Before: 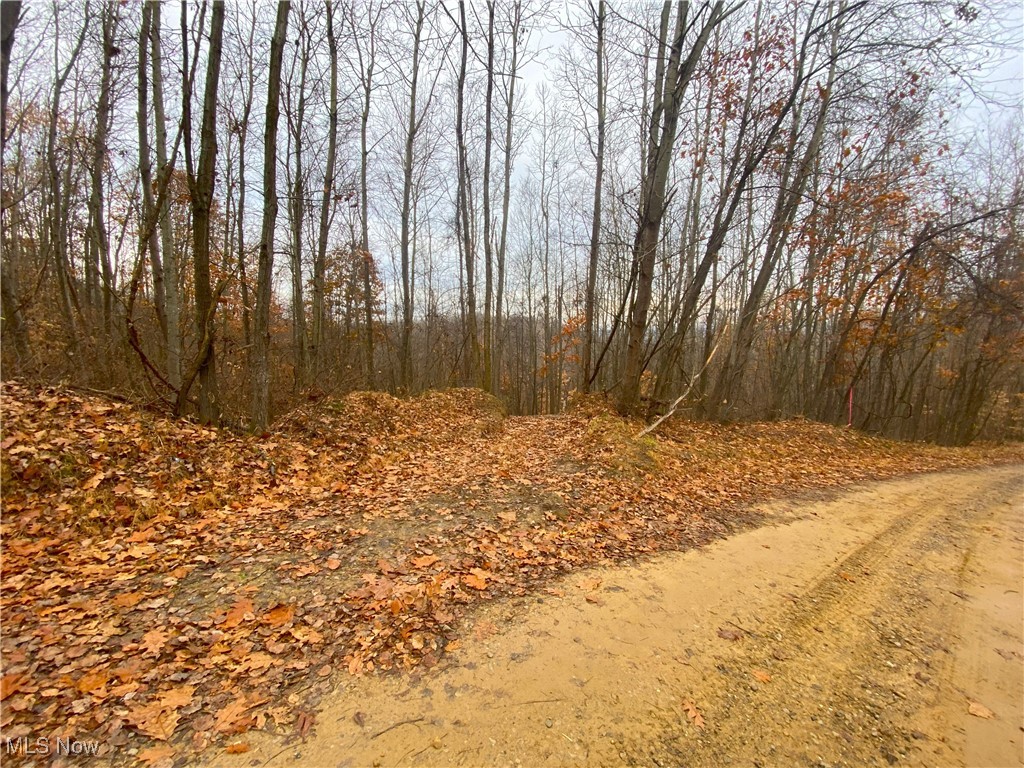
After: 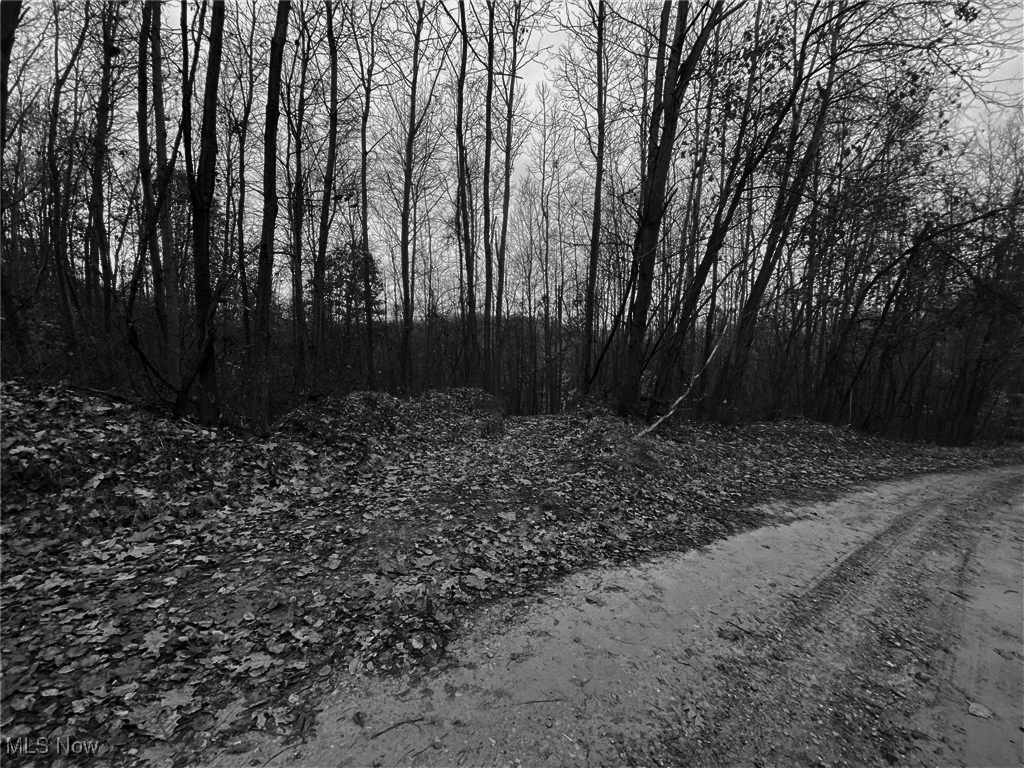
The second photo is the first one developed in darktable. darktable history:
white balance: red 0.931, blue 1.11
contrast brightness saturation: contrast -0.03, brightness -0.59, saturation -1
